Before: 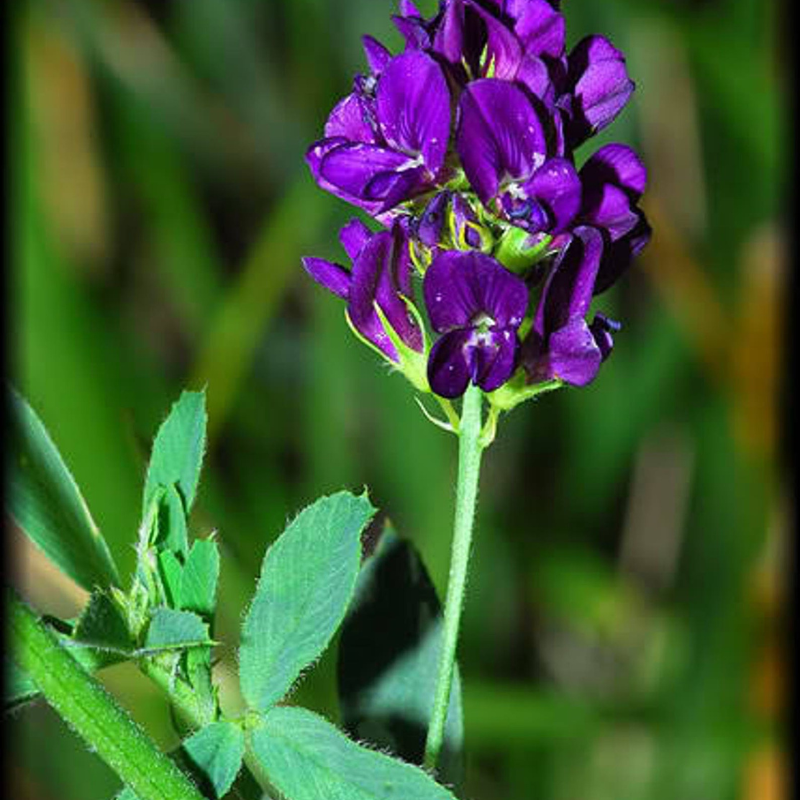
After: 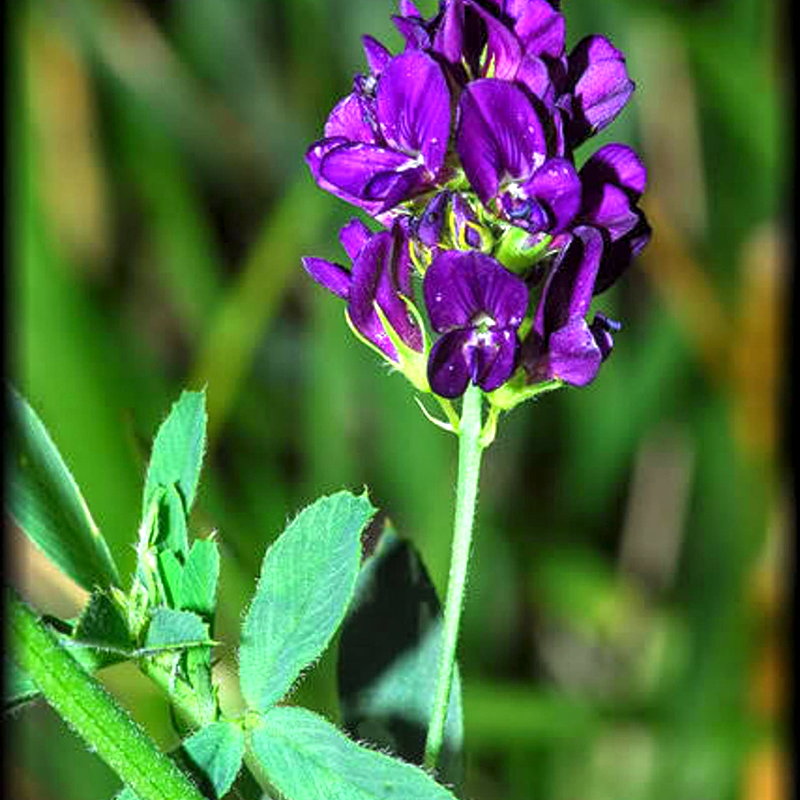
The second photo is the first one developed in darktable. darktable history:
local contrast: on, module defaults
exposure: exposure 0.603 EV, compensate highlight preservation false
